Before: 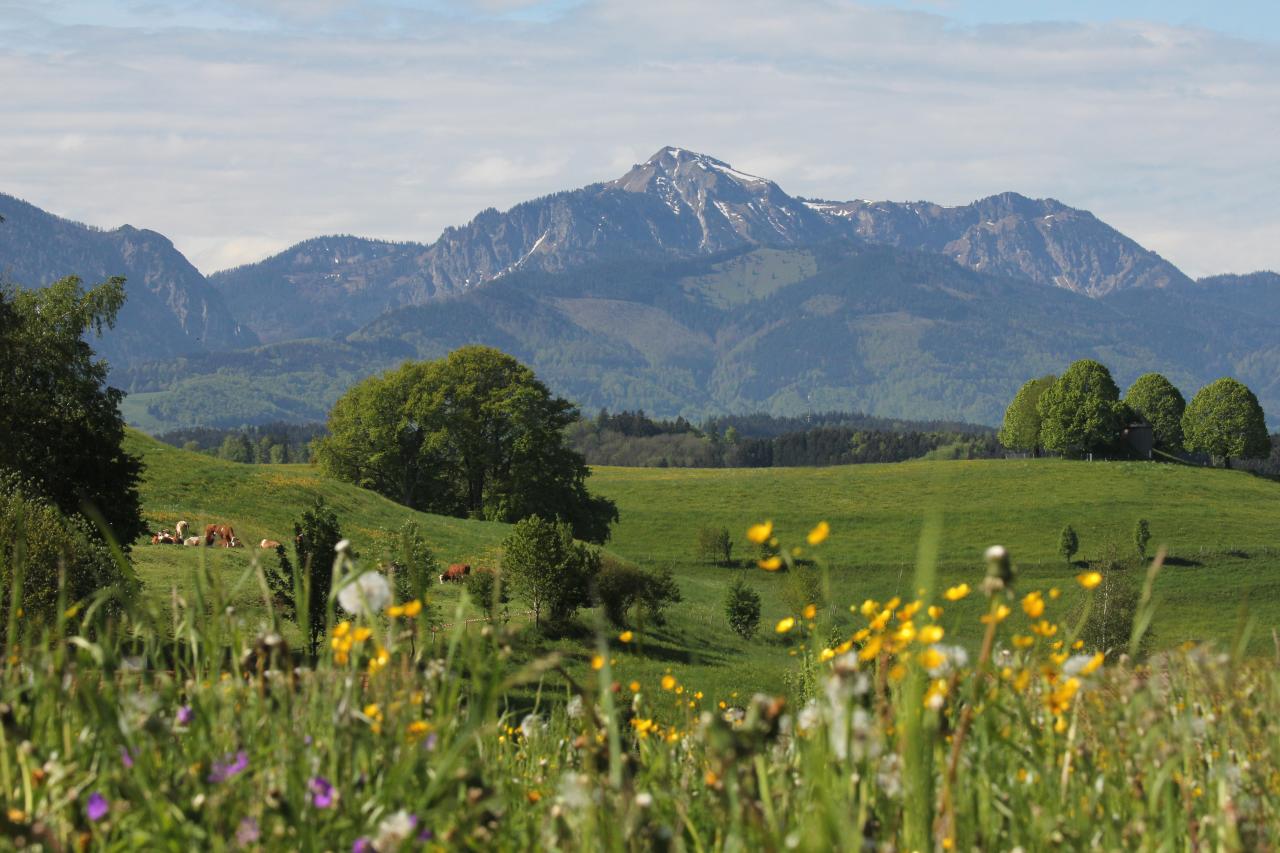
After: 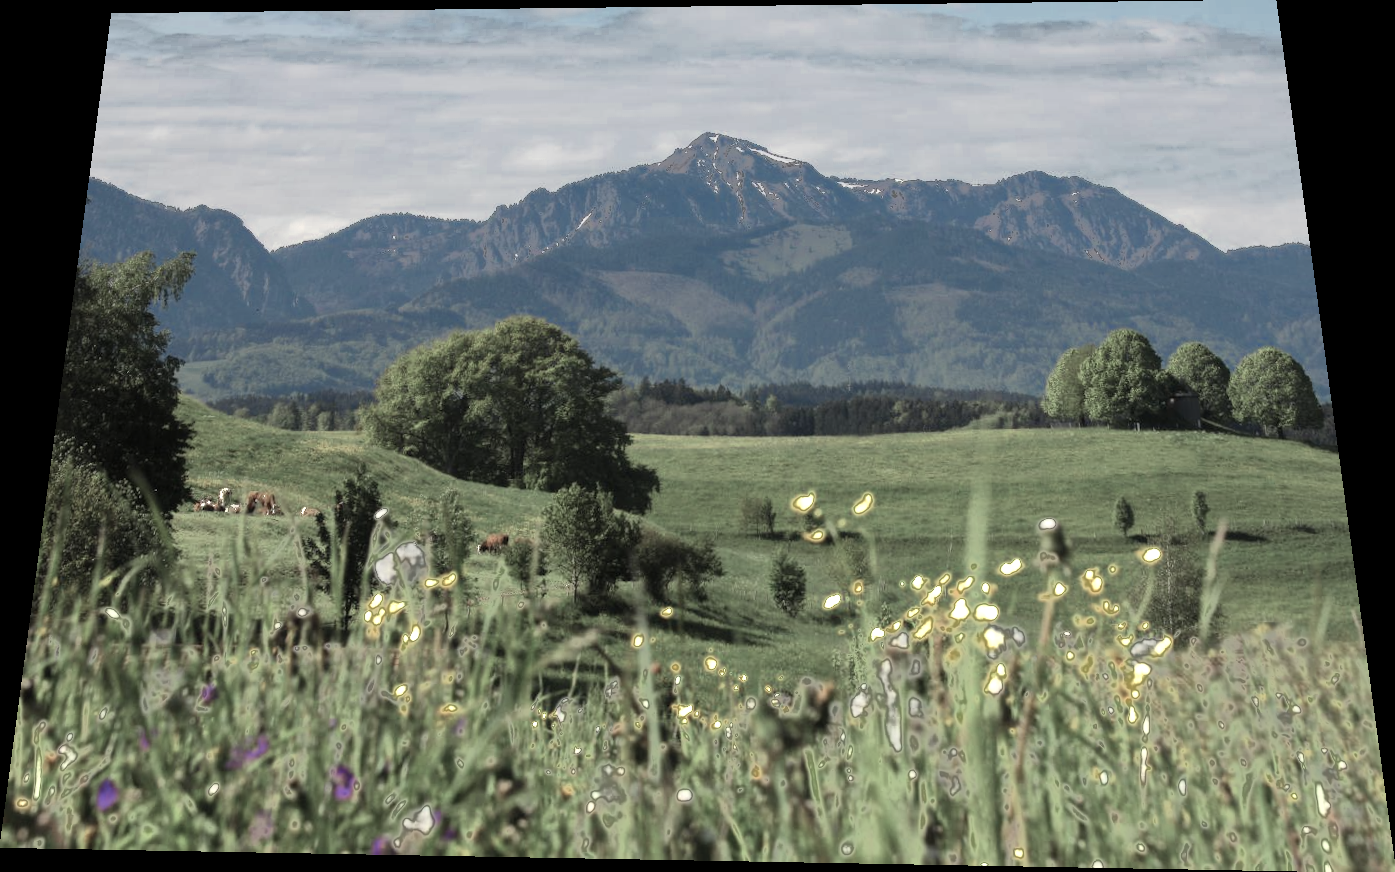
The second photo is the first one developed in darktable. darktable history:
fill light: exposure -0.73 EV, center 0.69, width 2.2
color zones: curves: ch0 [(0.25, 0.667) (0.758, 0.368)]; ch1 [(0.215, 0.245) (0.761, 0.373)]; ch2 [(0.247, 0.554) (0.761, 0.436)]
rotate and perspective: rotation 0.128°, lens shift (vertical) -0.181, lens shift (horizontal) -0.044, shear 0.001, automatic cropping off
